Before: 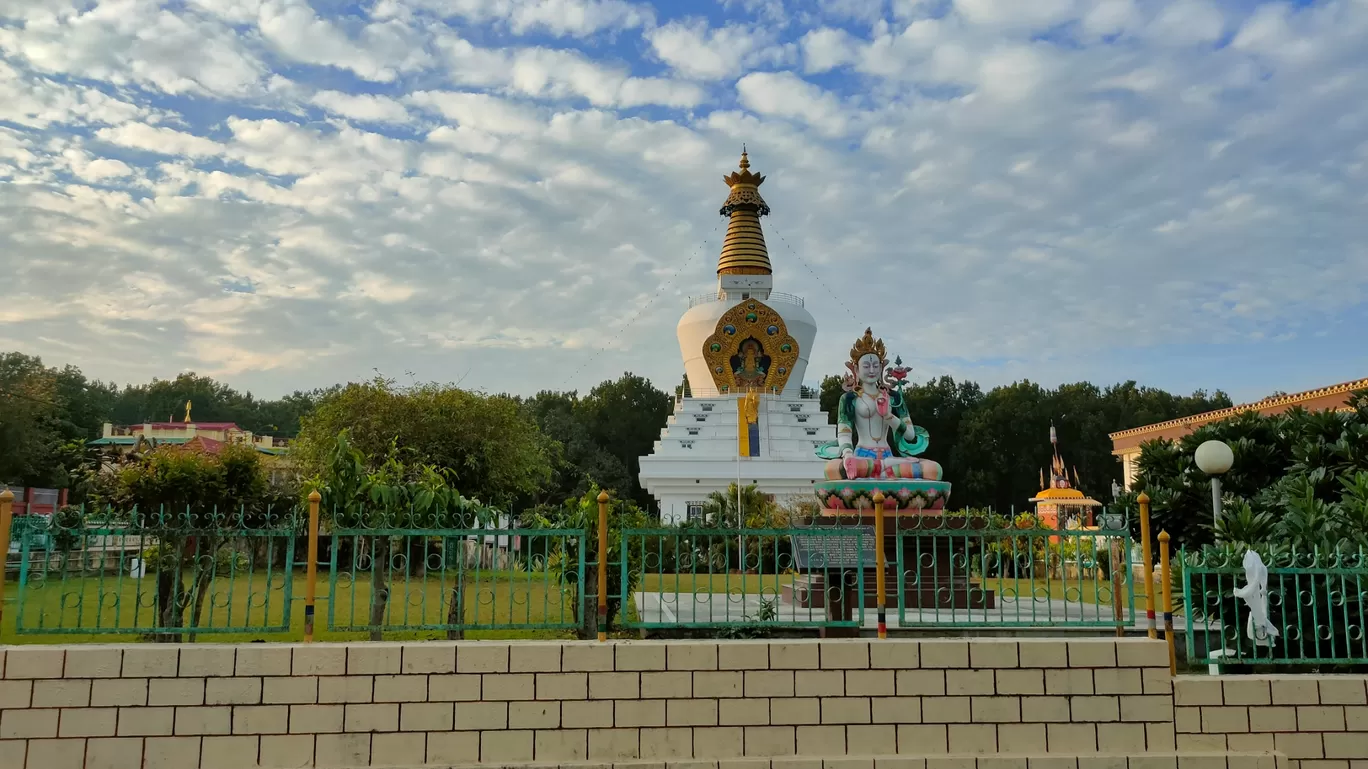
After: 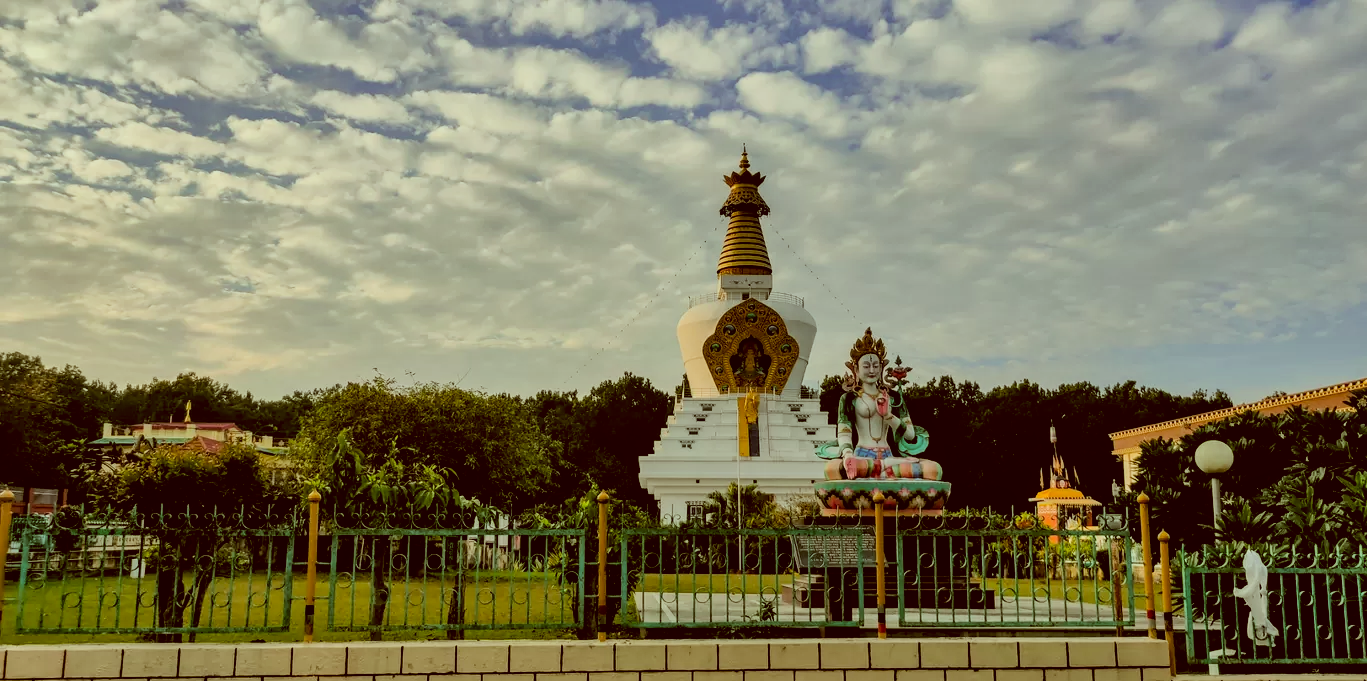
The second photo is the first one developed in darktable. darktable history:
local contrast: detail 130%
shadows and highlights: shadows 48.53, highlights -42.85, soften with gaussian
exposure: compensate highlight preservation false
filmic rgb: black relative exposure -7.49 EV, white relative exposure 5 EV, hardness 3.34, contrast 1.297
crop and rotate: top 0%, bottom 11.367%
tone equalizer: edges refinement/feathering 500, mask exposure compensation -1.57 EV, preserve details no
color correction: highlights a* -6.02, highlights b* 9.54, shadows a* 10.18, shadows b* 23.88
